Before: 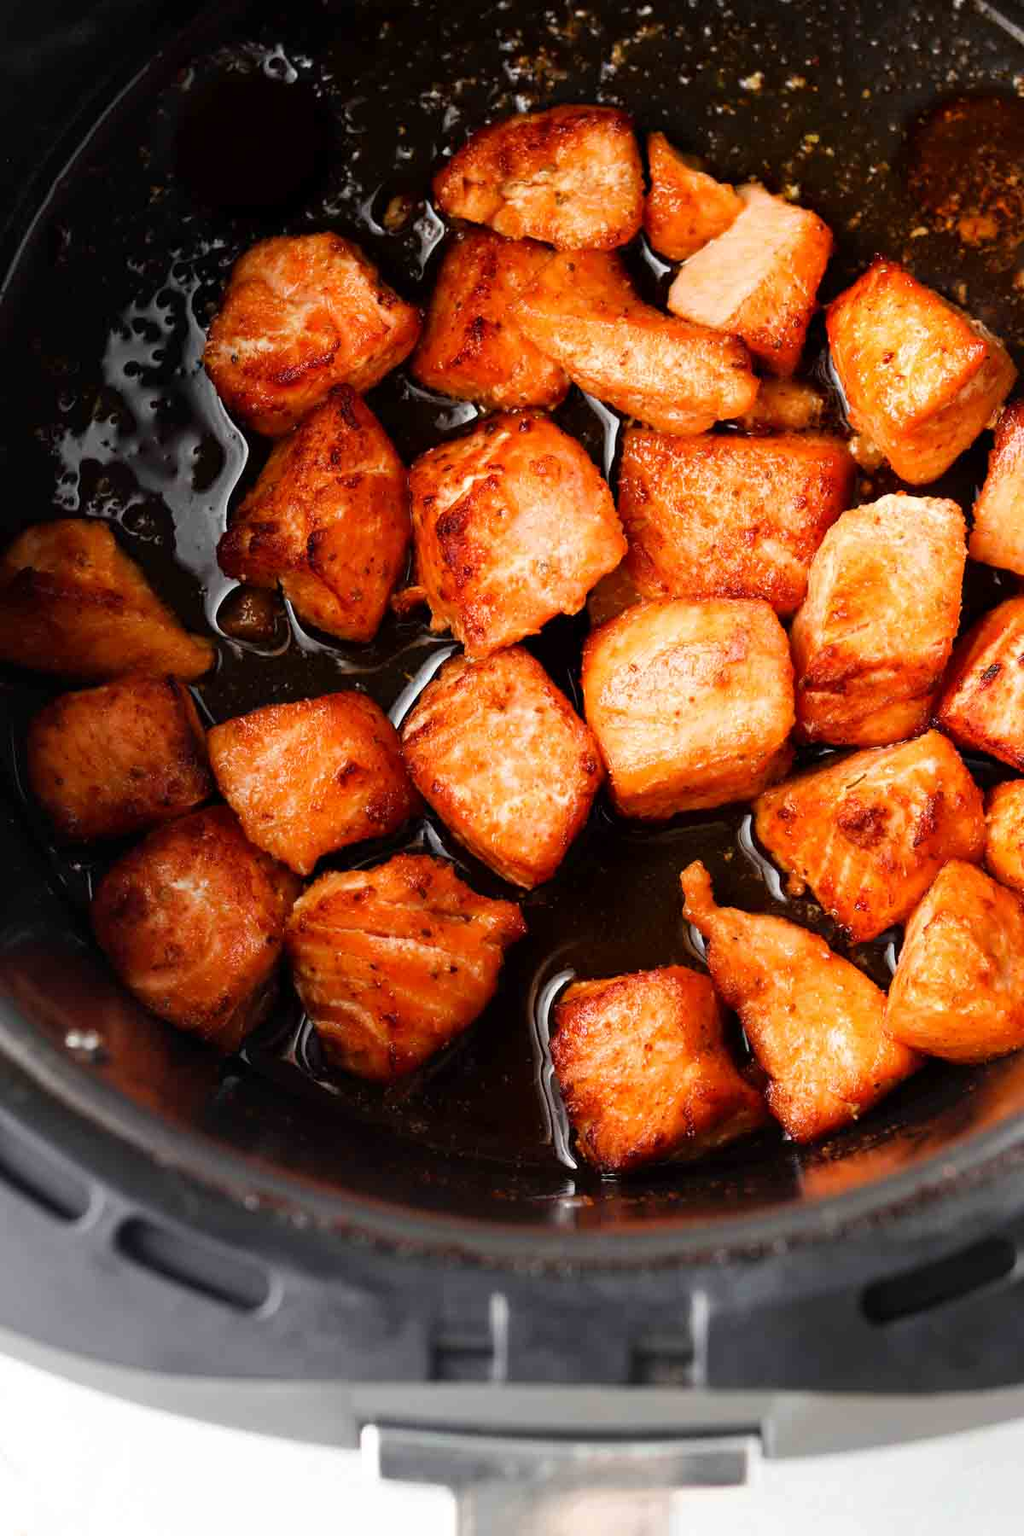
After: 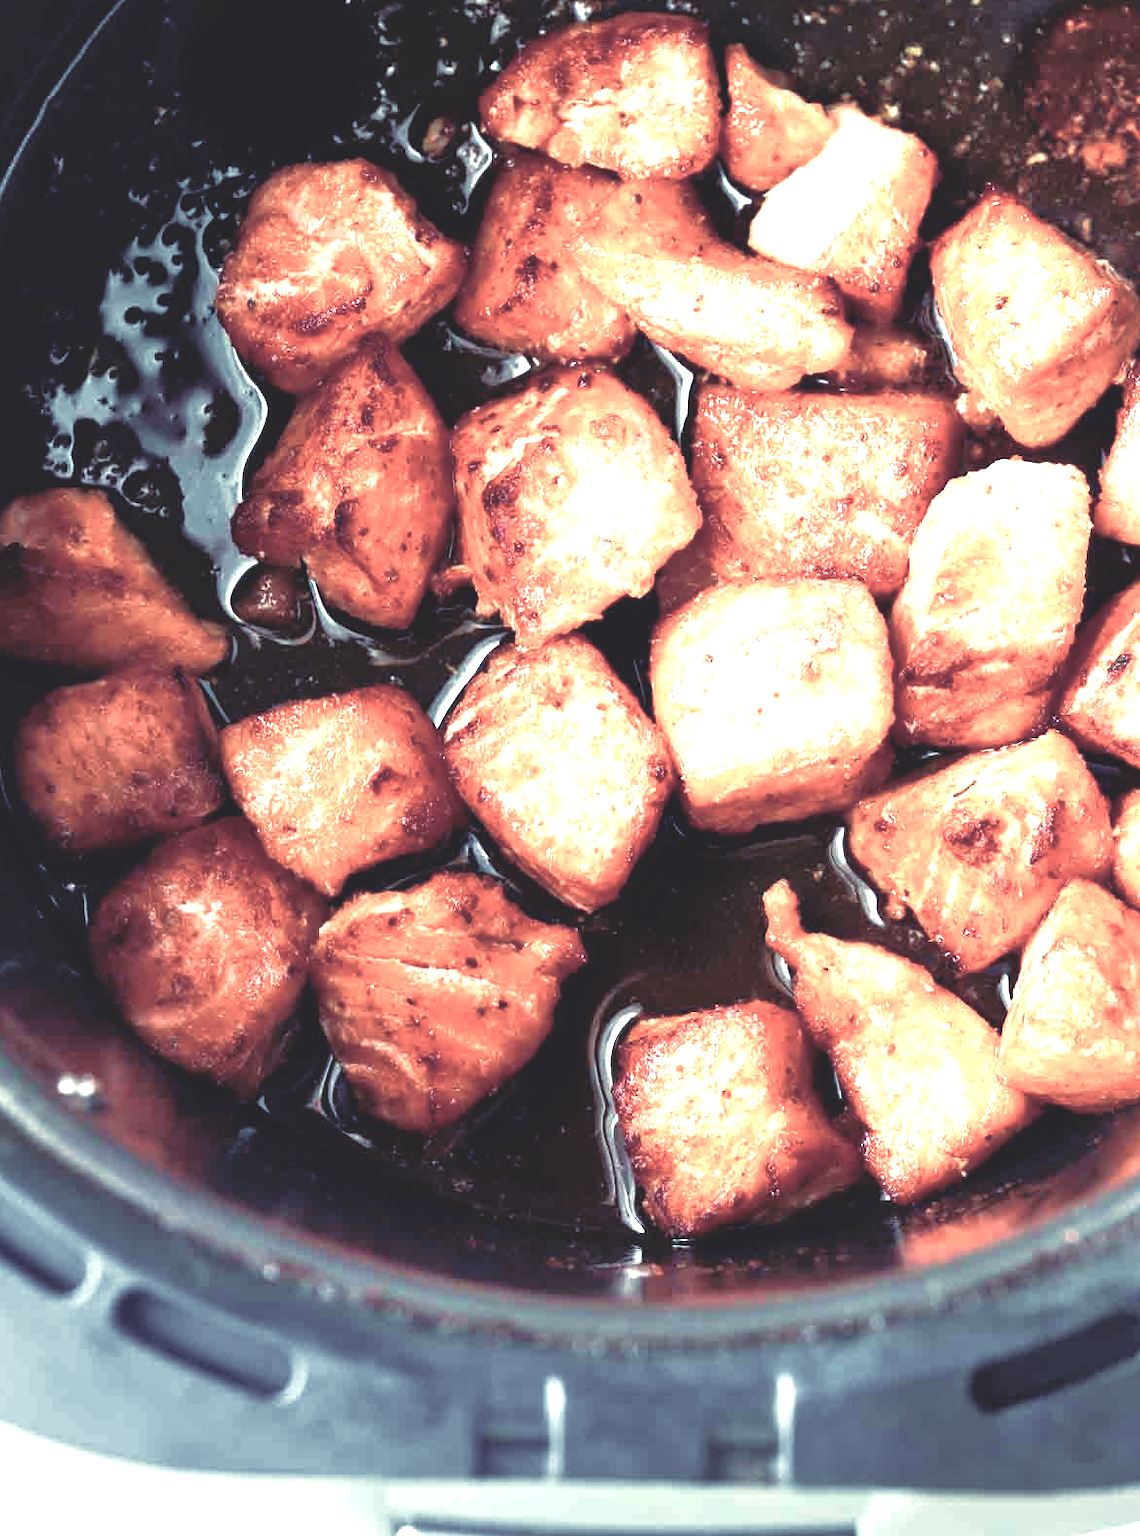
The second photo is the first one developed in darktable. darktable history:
rgb curve: curves: ch0 [(0, 0.186) (0.314, 0.284) (0.576, 0.466) (0.805, 0.691) (0.936, 0.886)]; ch1 [(0, 0.186) (0.314, 0.284) (0.581, 0.534) (0.771, 0.746) (0.936, 0.958)]; ch2 [(0, 0.216) (0.275, 0.39) (1, 1)], mode RGB, independent channels, compensate middle gray true, preserve colors none
crop: left 1.507%, top 6.147%, right 1.379%, bottom 6.637%
exposure: black level correction 0.001, exposure 1.398 EV, compensate exposure bias true, compensate highlight preservation false
tone curve: curves: ch0 [(0, 0) (0.059, 0.027) (0.162, 0.125) (0.304, 0.279) (0.547, 0.532) (0.828, 0.815) (1, 0.983)]; ch1 [(0, 0) (0.23, 0.166) (0.34, 0.308) (0.371, 0.337) (0.429, 0.411) (0.477, 0.462) (0.499, 0.498) (0.529, 0.537) (0.559, 0.582) (0.743, 0.798) (1, 1)]; ch2 [(0, 0) (0.431, 0.414) (0.498, 0.503) (0.524, 0.528) (0.568, 0.546) (0.6, 0.597) (0.634, 0.645) (0.728, 0.742) (1, 1)], color space Lab, independent channels, preserve colors none
color correction: saturation 0.5
tone equalizer: -7 EV 0.15 EV, -6 EV 0.6 EV, -5 EV 1.15 EV, -4 EV 1.33 EV, -3 EV 1.15 EV, -2 EV 0.6 EV, -1 EV 0.15 EV, mask exposure compensation -0.5 EV
